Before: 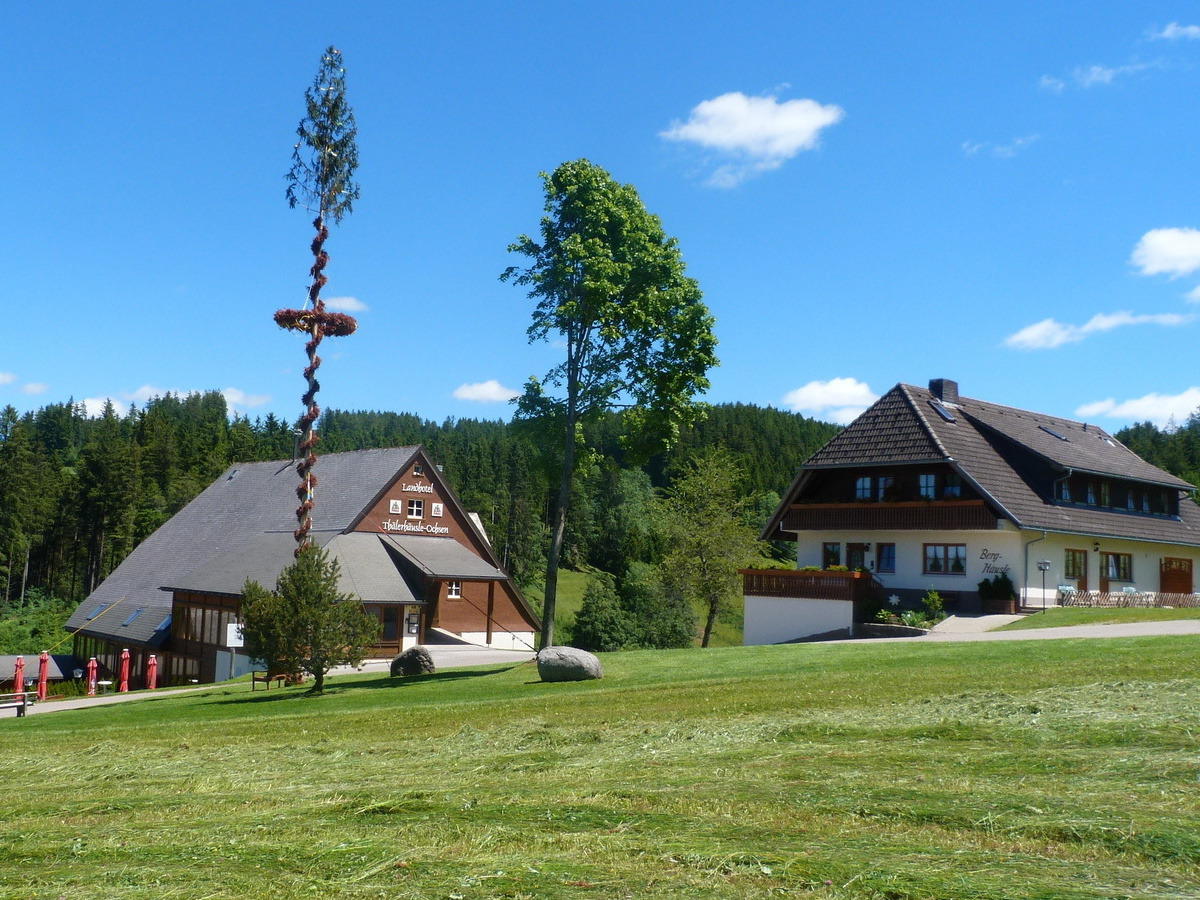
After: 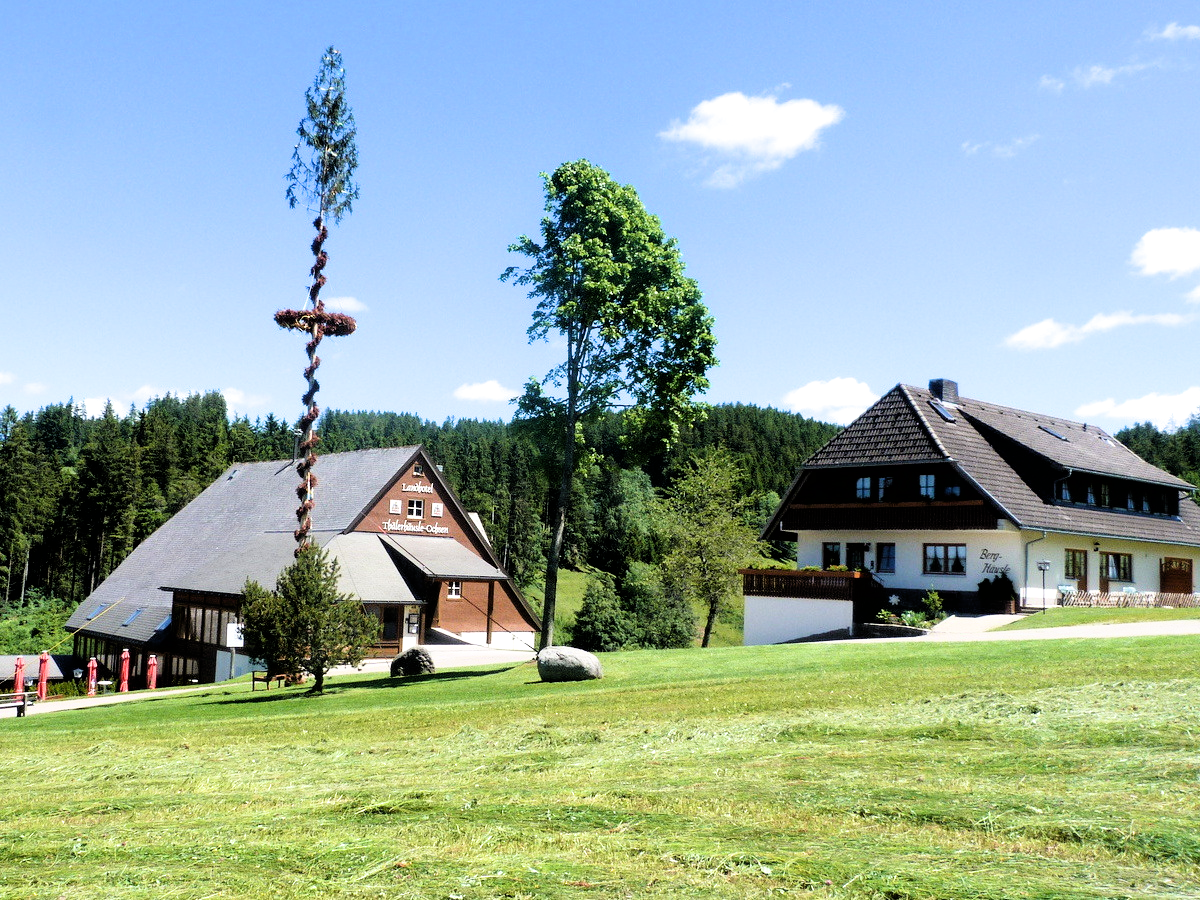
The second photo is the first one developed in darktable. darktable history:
filmic rgb: black relative exposure -4 EV, white relative exposure 3 EV, hardness 3.02, contrast 1.4
exposure: exposure 0.935 EV, compensate highlight preservation false
